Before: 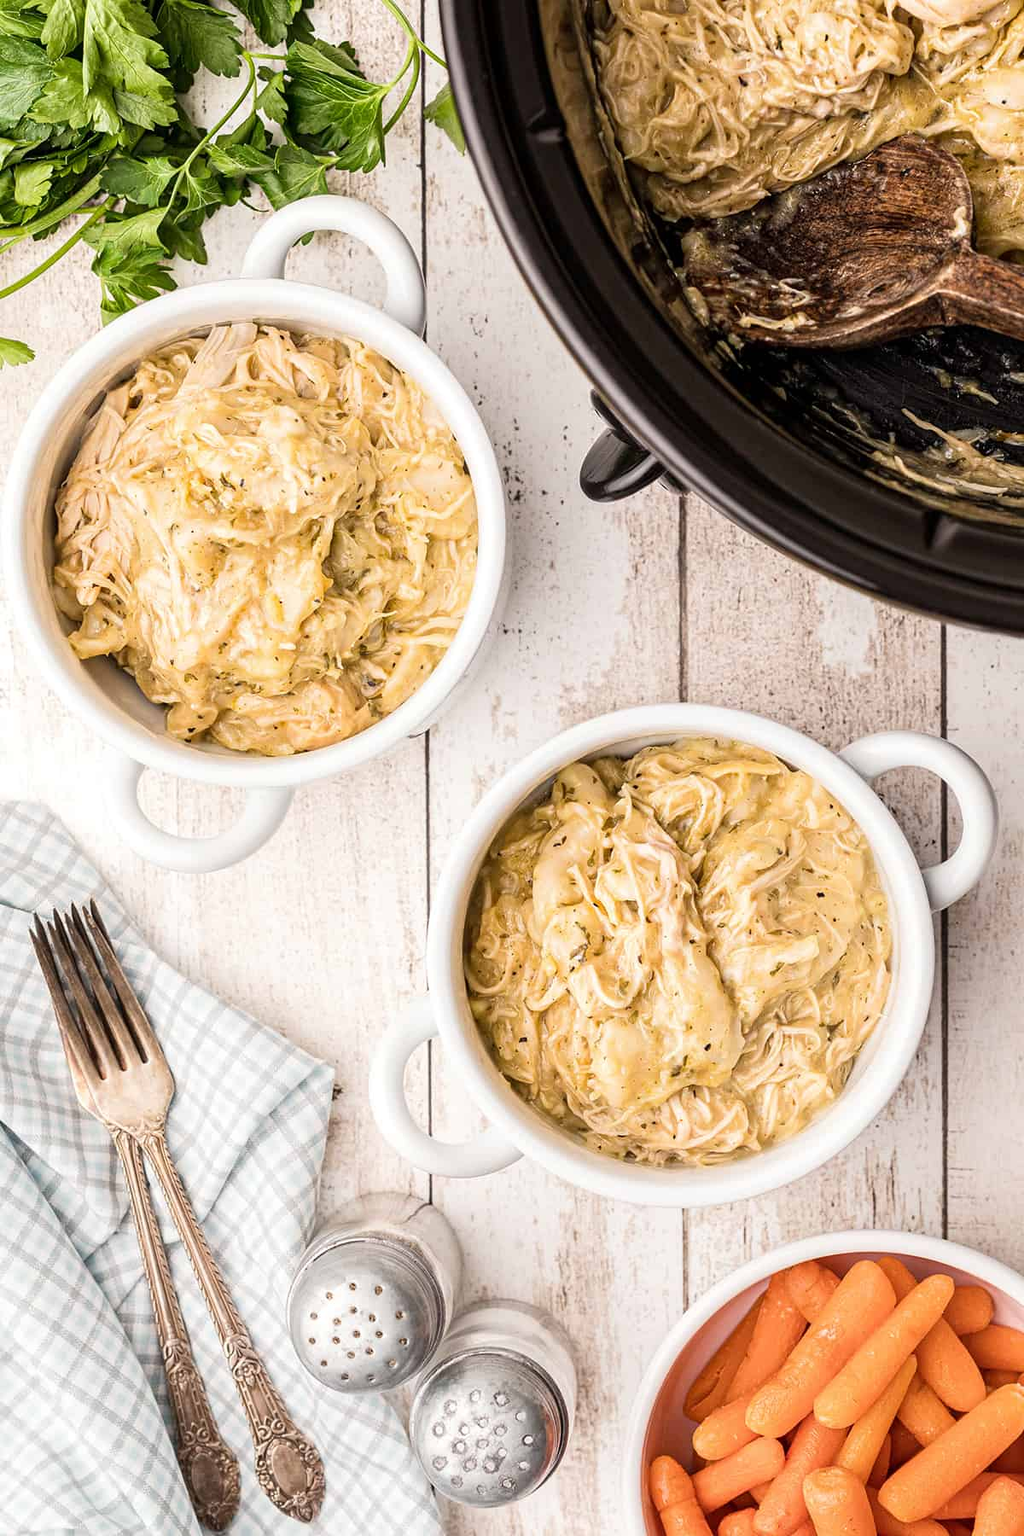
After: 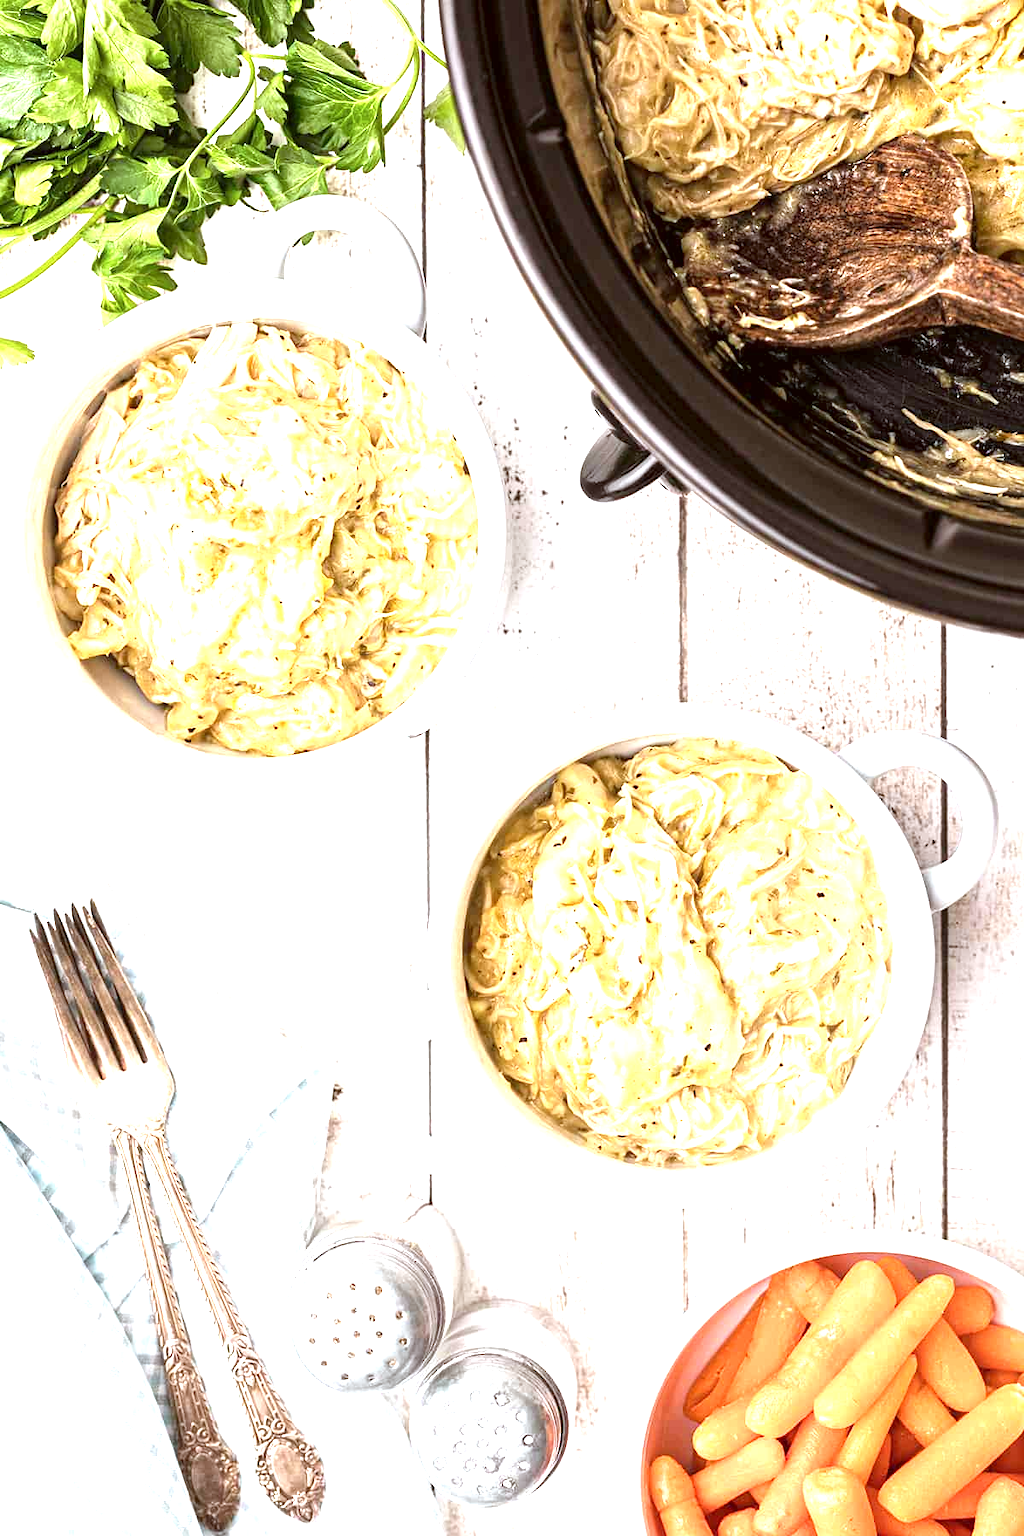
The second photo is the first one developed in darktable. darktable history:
color correction: highlights a* -3.28, highlights b* -6.24, shadows a* 3.1, shadows b* 5.19
exposure: black level correction 0, exposure 1.2 EV, compensate exposure bias true, compensate highlight preservation false
white balance: emerald 1
